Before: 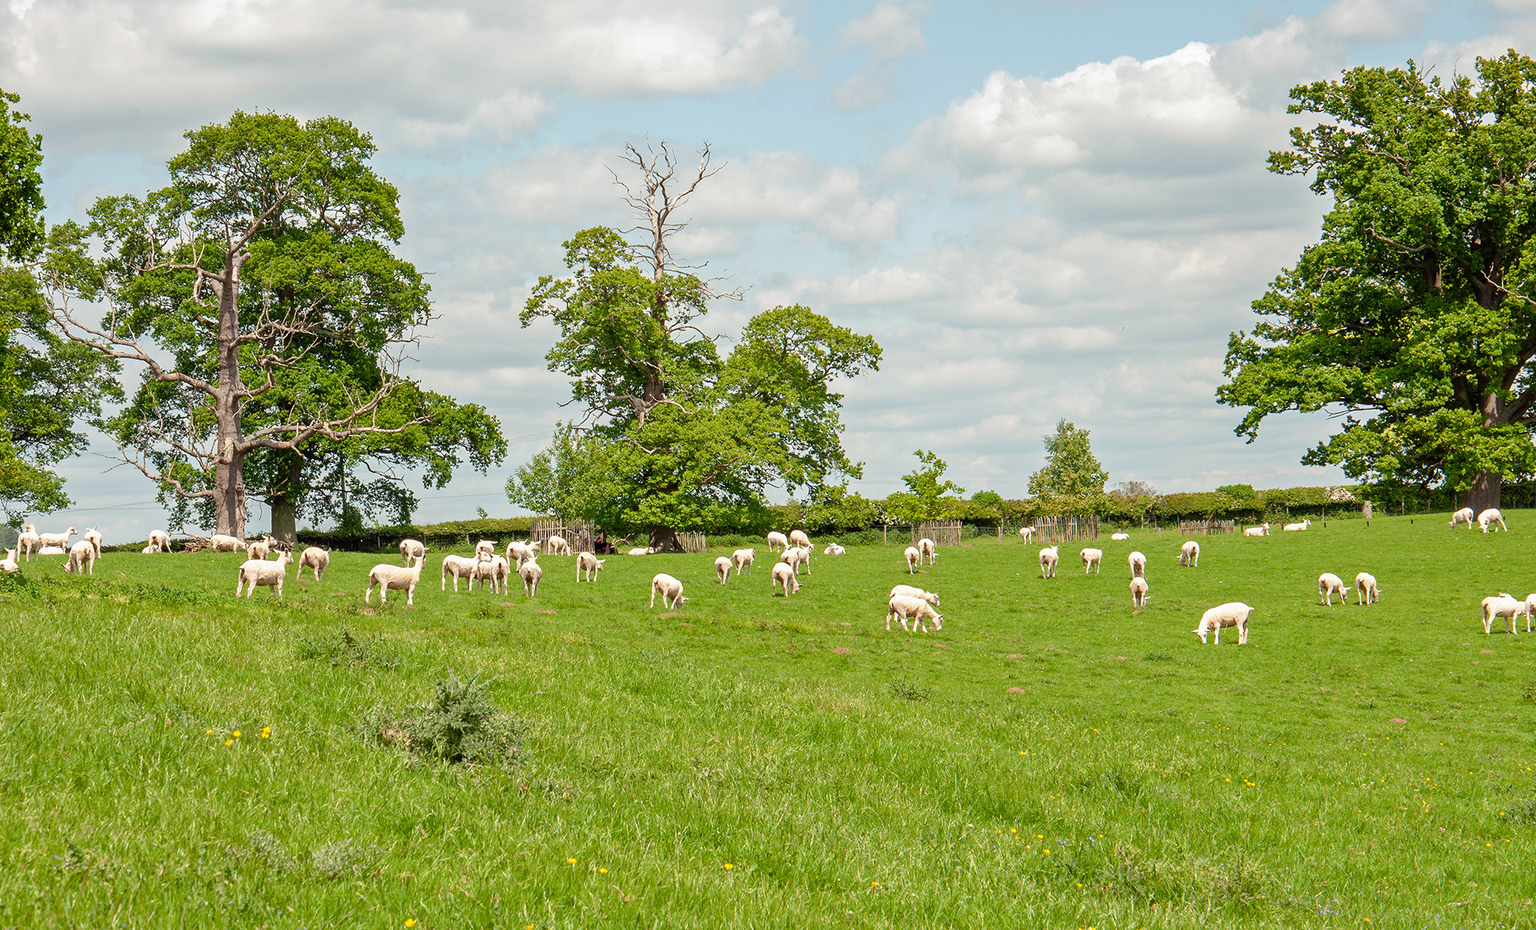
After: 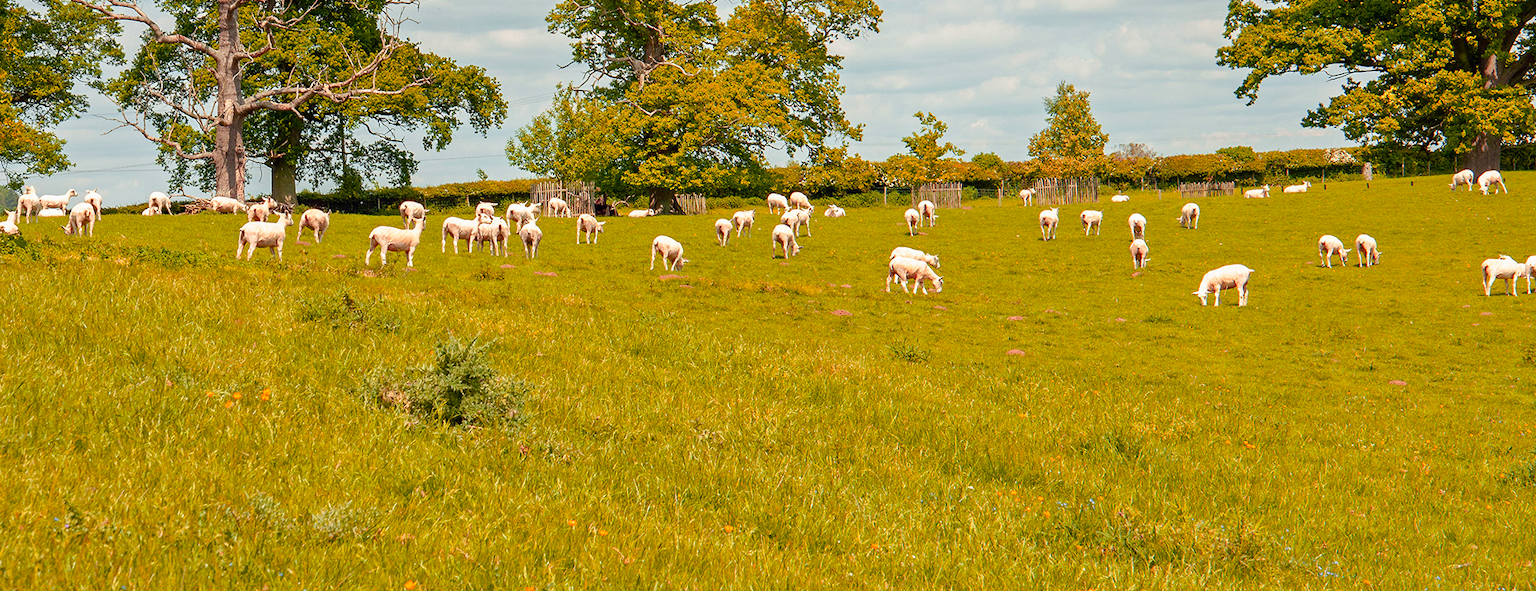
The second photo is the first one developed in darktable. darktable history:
crop and rotate: top 36.435%
color zones: curves: ch1 [(0.24, 0.629) (0.75, 0.5)]; ch2 [(0.255, 0.454) (0.745, 0.491)], mix 102.12%
